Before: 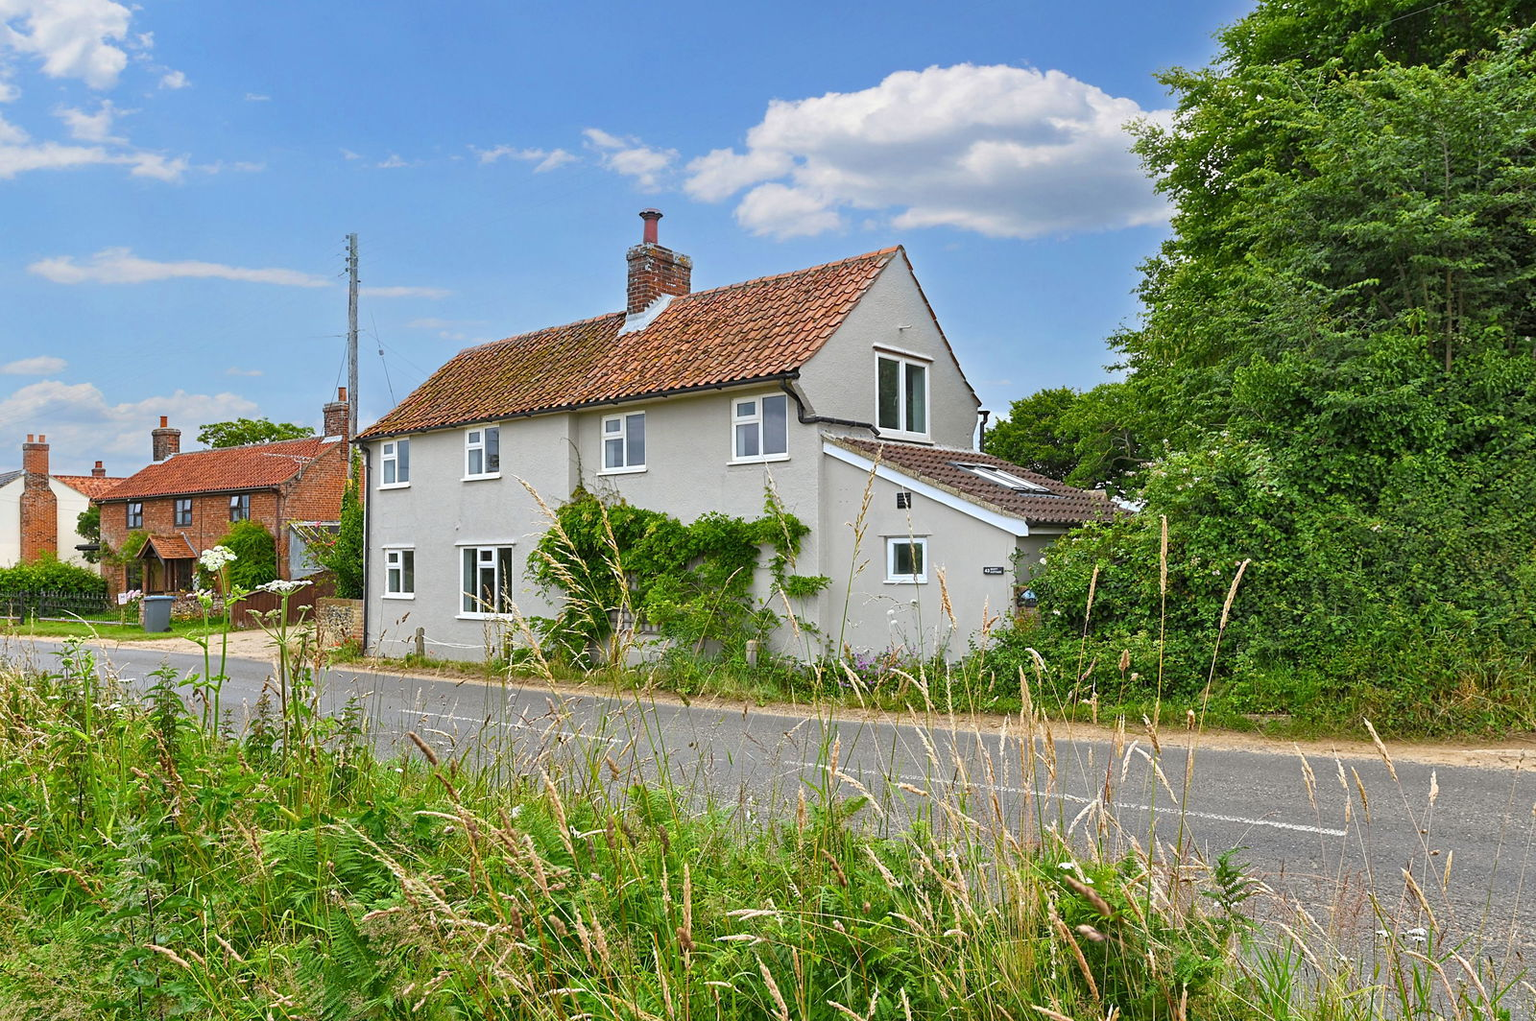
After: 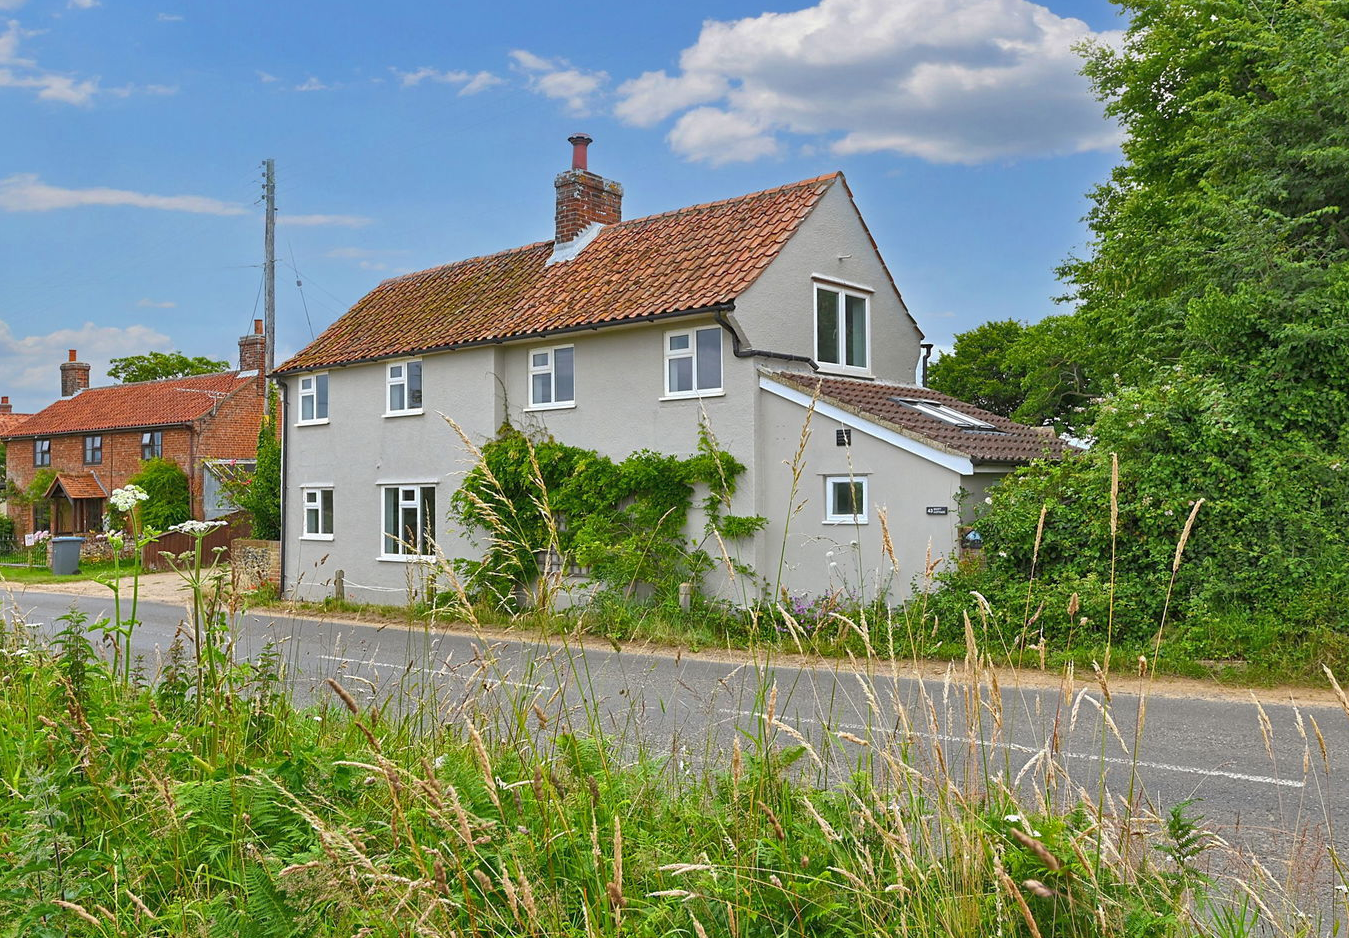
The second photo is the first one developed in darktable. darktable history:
crop: left 6.137%, top 7.942%, right 9.538%, bottom 3.884%
shadows and highlights: on, module defaults
